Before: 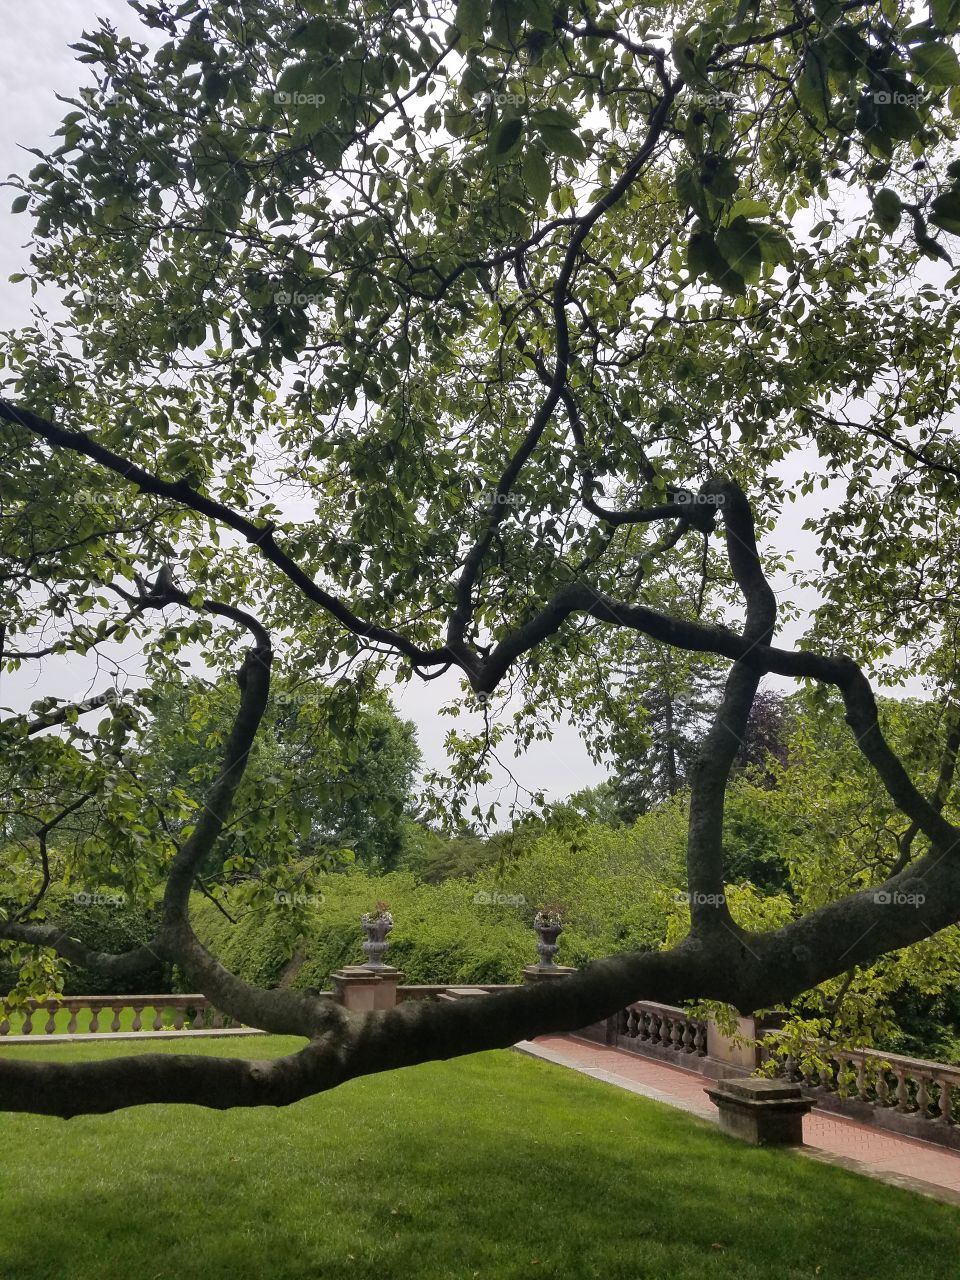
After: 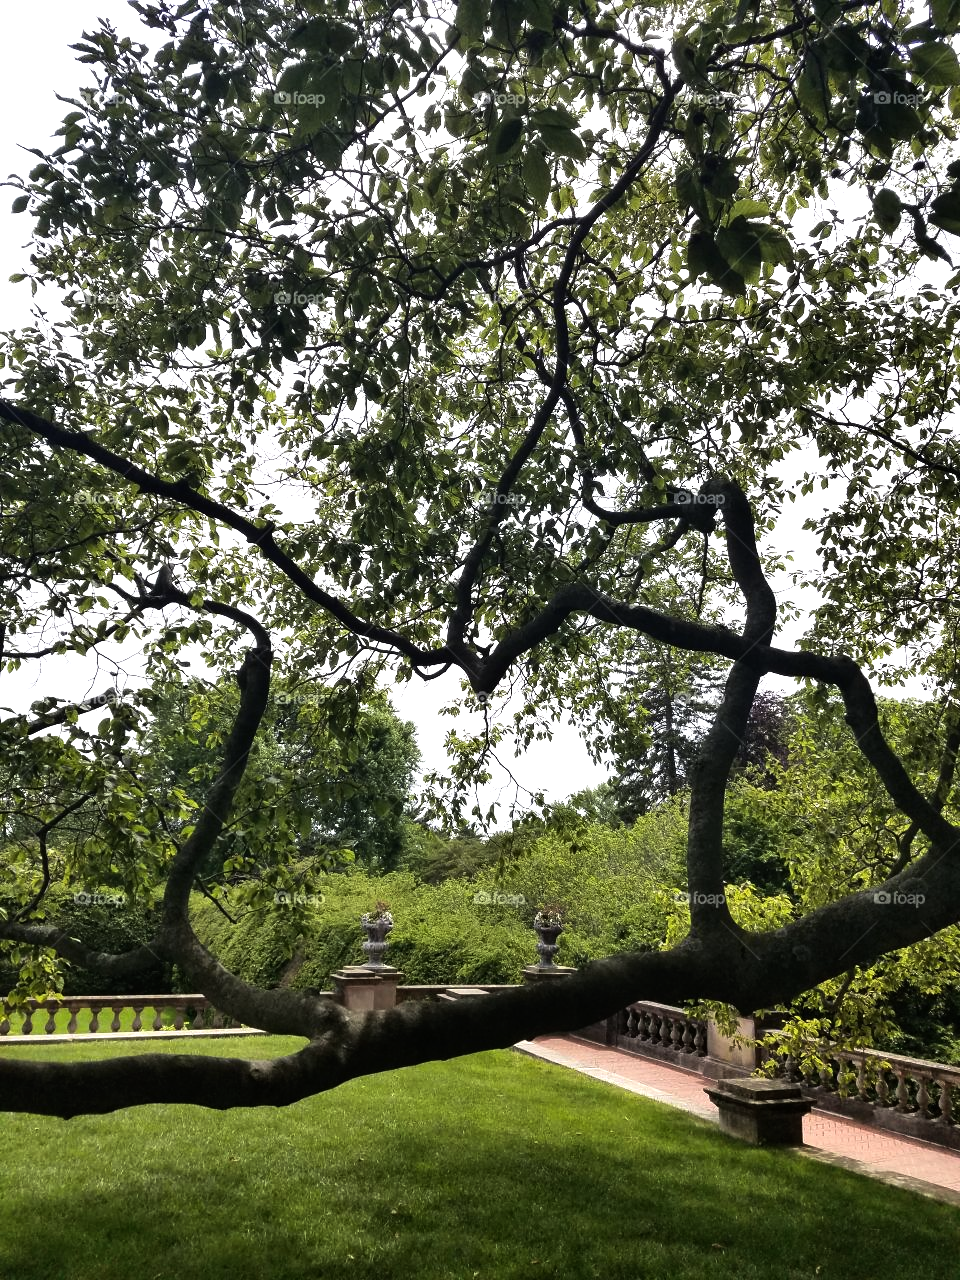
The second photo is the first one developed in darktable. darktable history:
tone equalizer: -8 EV -1.12 EV, -7 EV -1.01 EV, -6 EV -0.839 EV, -5 EV -0.548 EV, -3 EV 0.585 EV, -2 EV 0.871 EV, -1 EV 0.987 EV, +0 EV 1.08 EV, edges refinement/feathering 500, mask exposure compensation -1.57 EV, preserve details no
